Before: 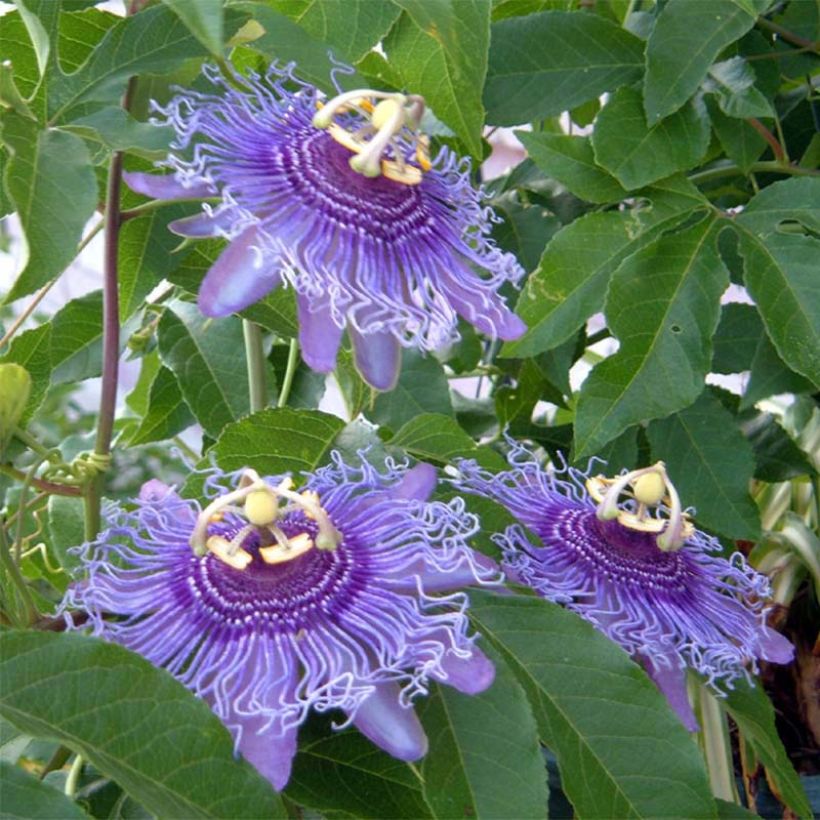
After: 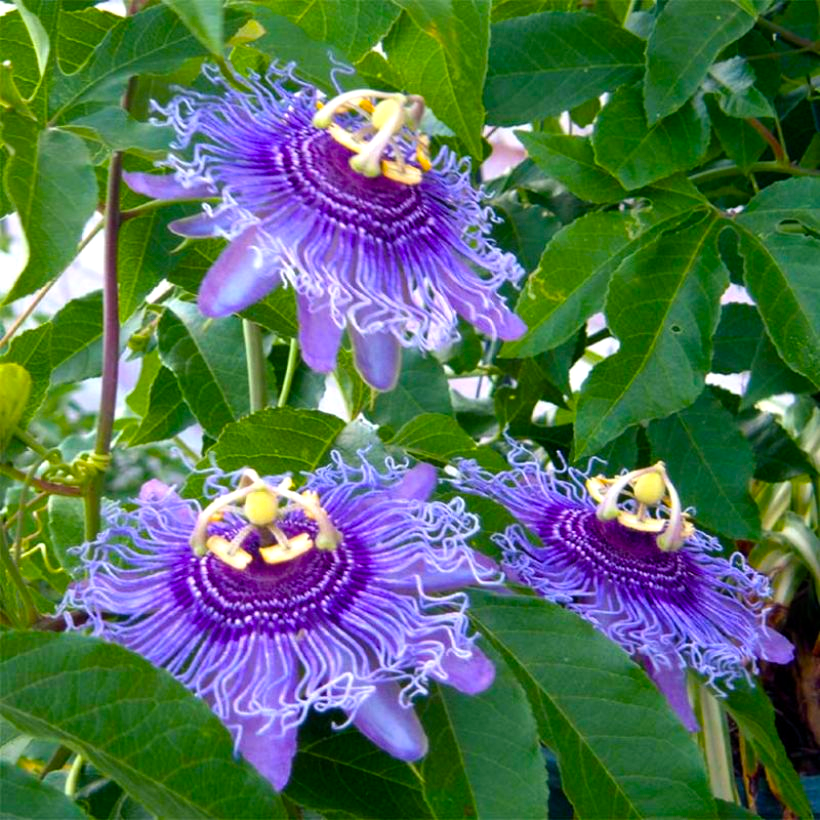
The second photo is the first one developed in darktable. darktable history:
color balance rgb: shadows lift › chroma 3.181%, shadows lift › hue 241.87°, perceptual saturation grading › global saturation 40.112%, global vibrance 25.1%, contrast 9.737%
contrast brightness saturation: contrast 0.078, saturation 0.022
